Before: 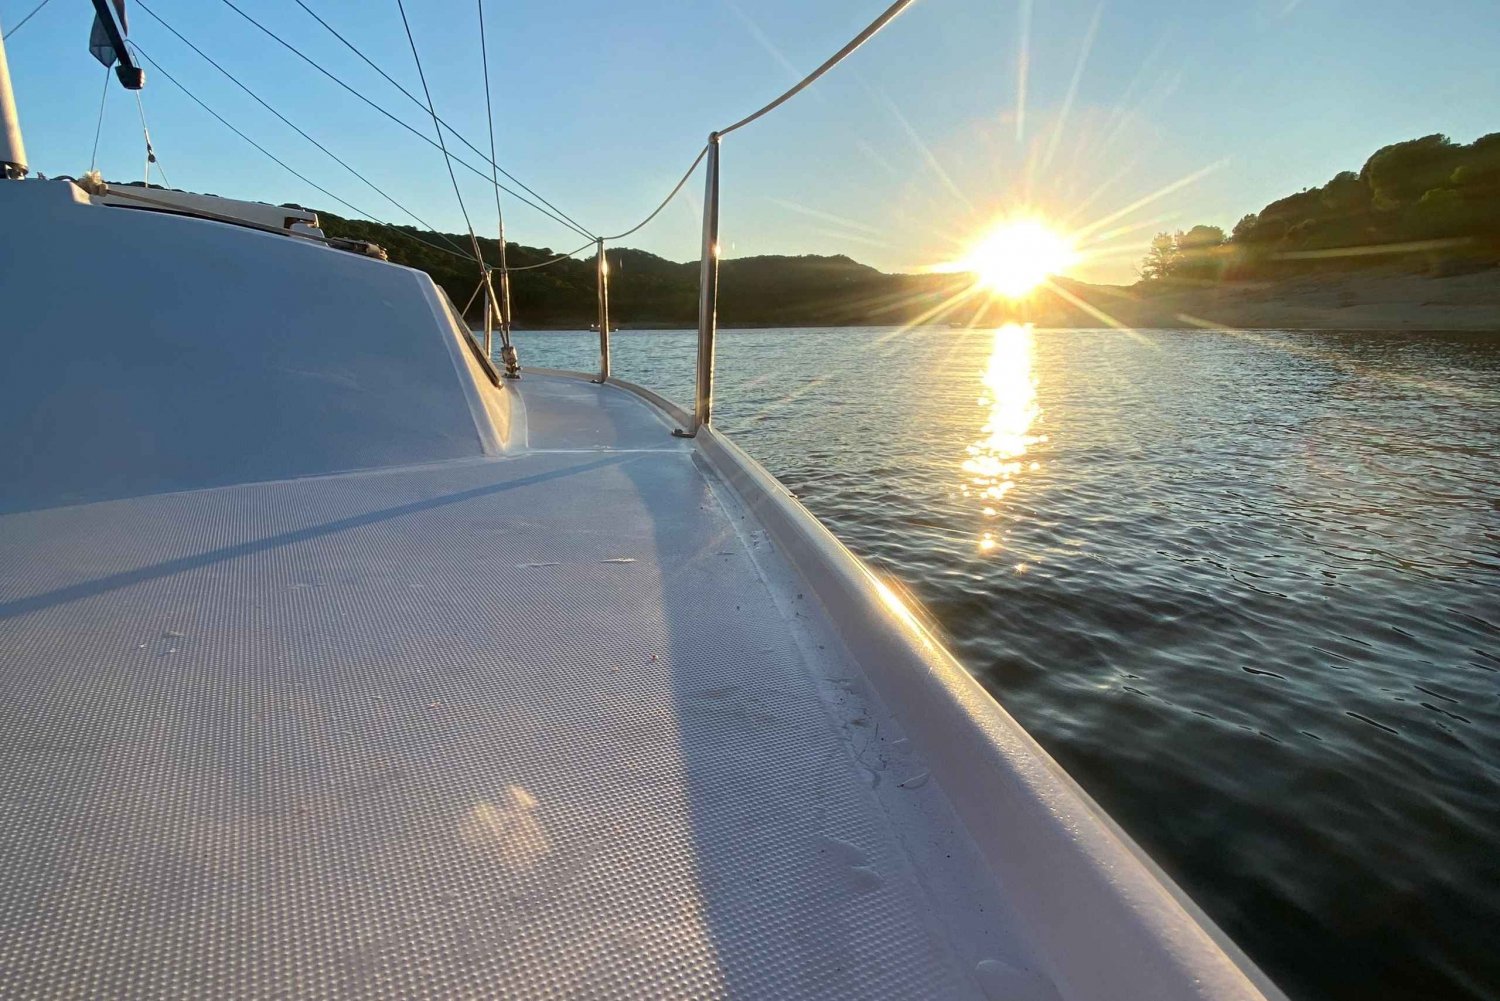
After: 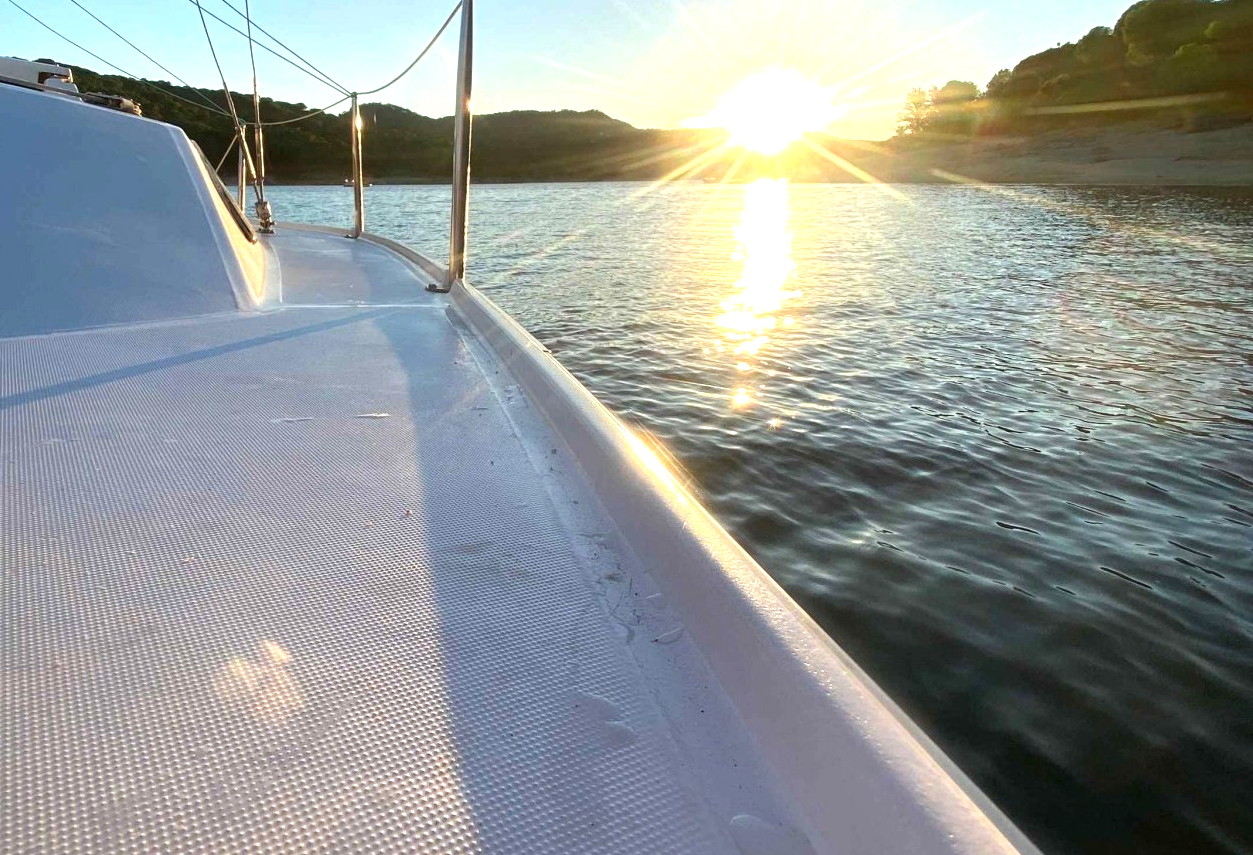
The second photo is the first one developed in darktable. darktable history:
exposure: black level correction 0, exposure 0.7 EV, compensate highlight preservation false
color correction: highlights a* 0.049, highlights b* -0.803
crop: left 16.429%, top 14.502%
